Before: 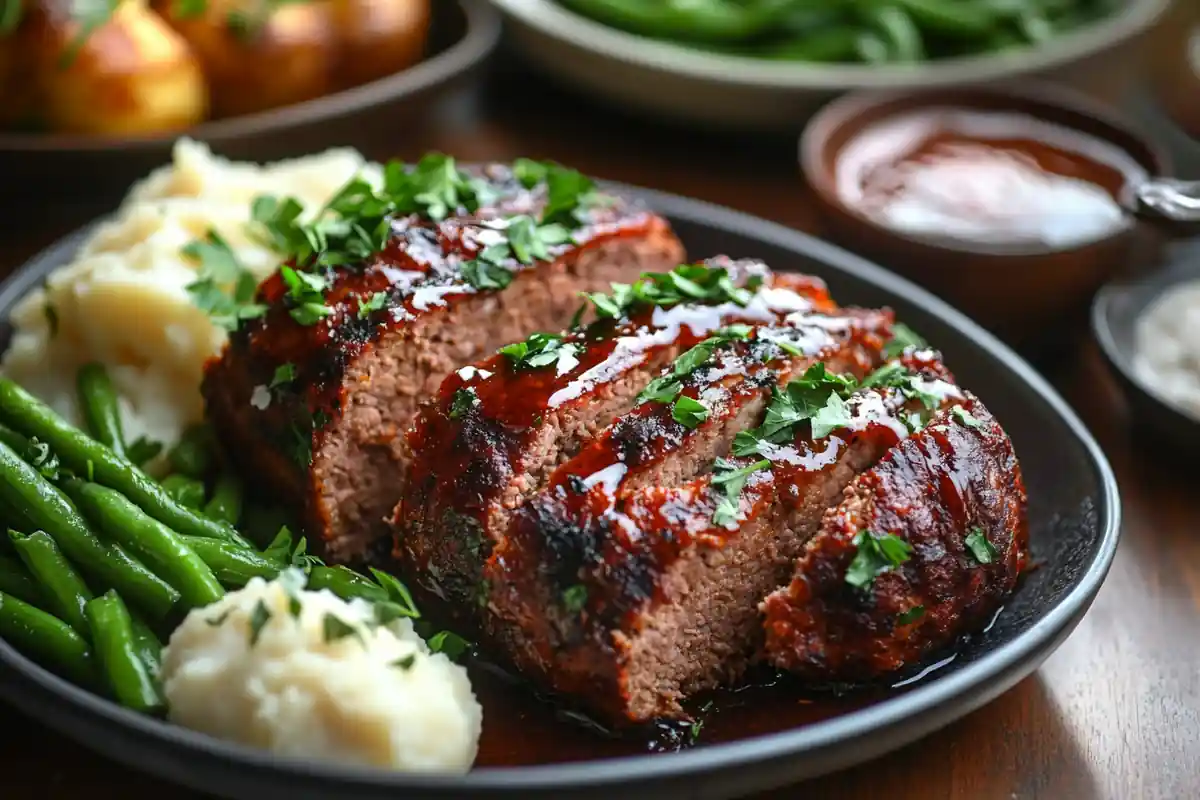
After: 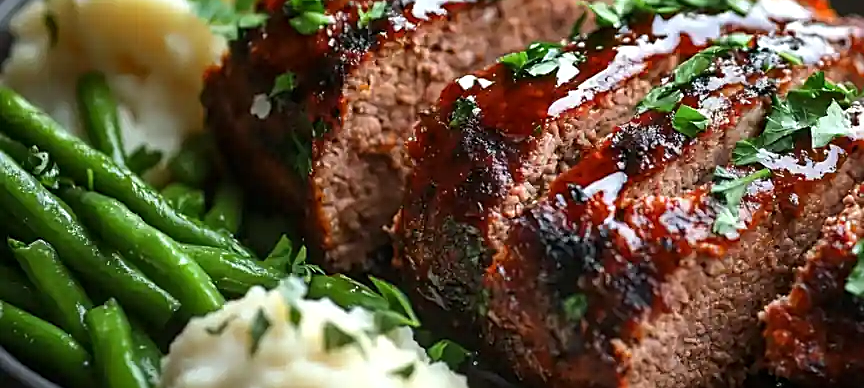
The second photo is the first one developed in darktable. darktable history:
local contrast: highlights 100%, shadows 100%, detail 120%, midtone range 0.2
sharpen: on, module defaults
crop: top 36.498%, right 27.964%, bottom 14.995%
